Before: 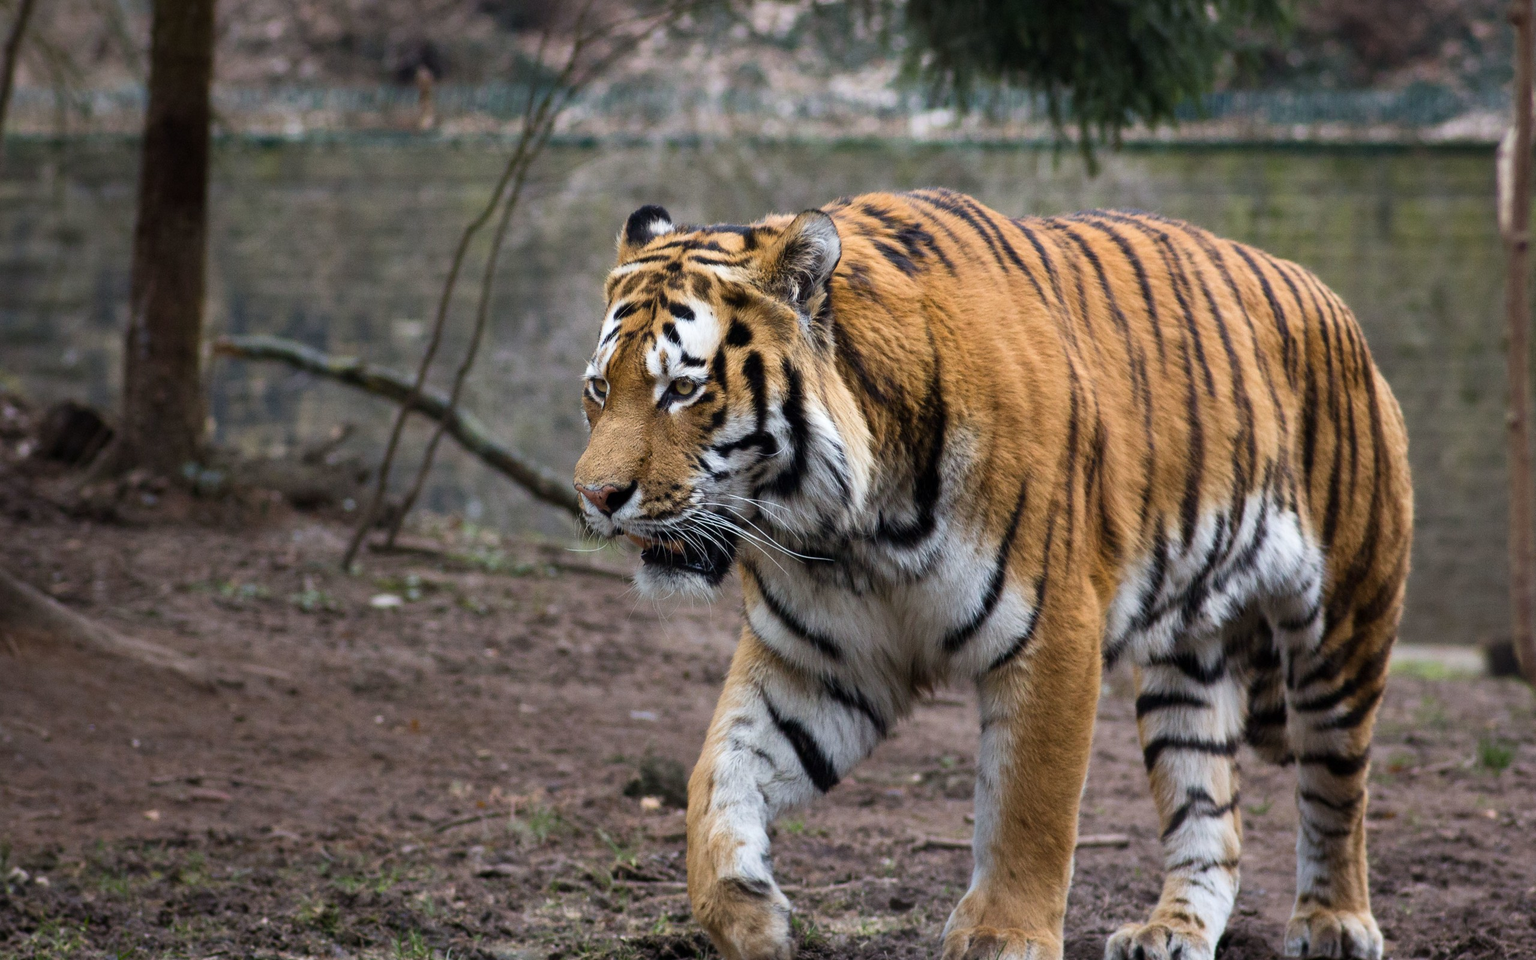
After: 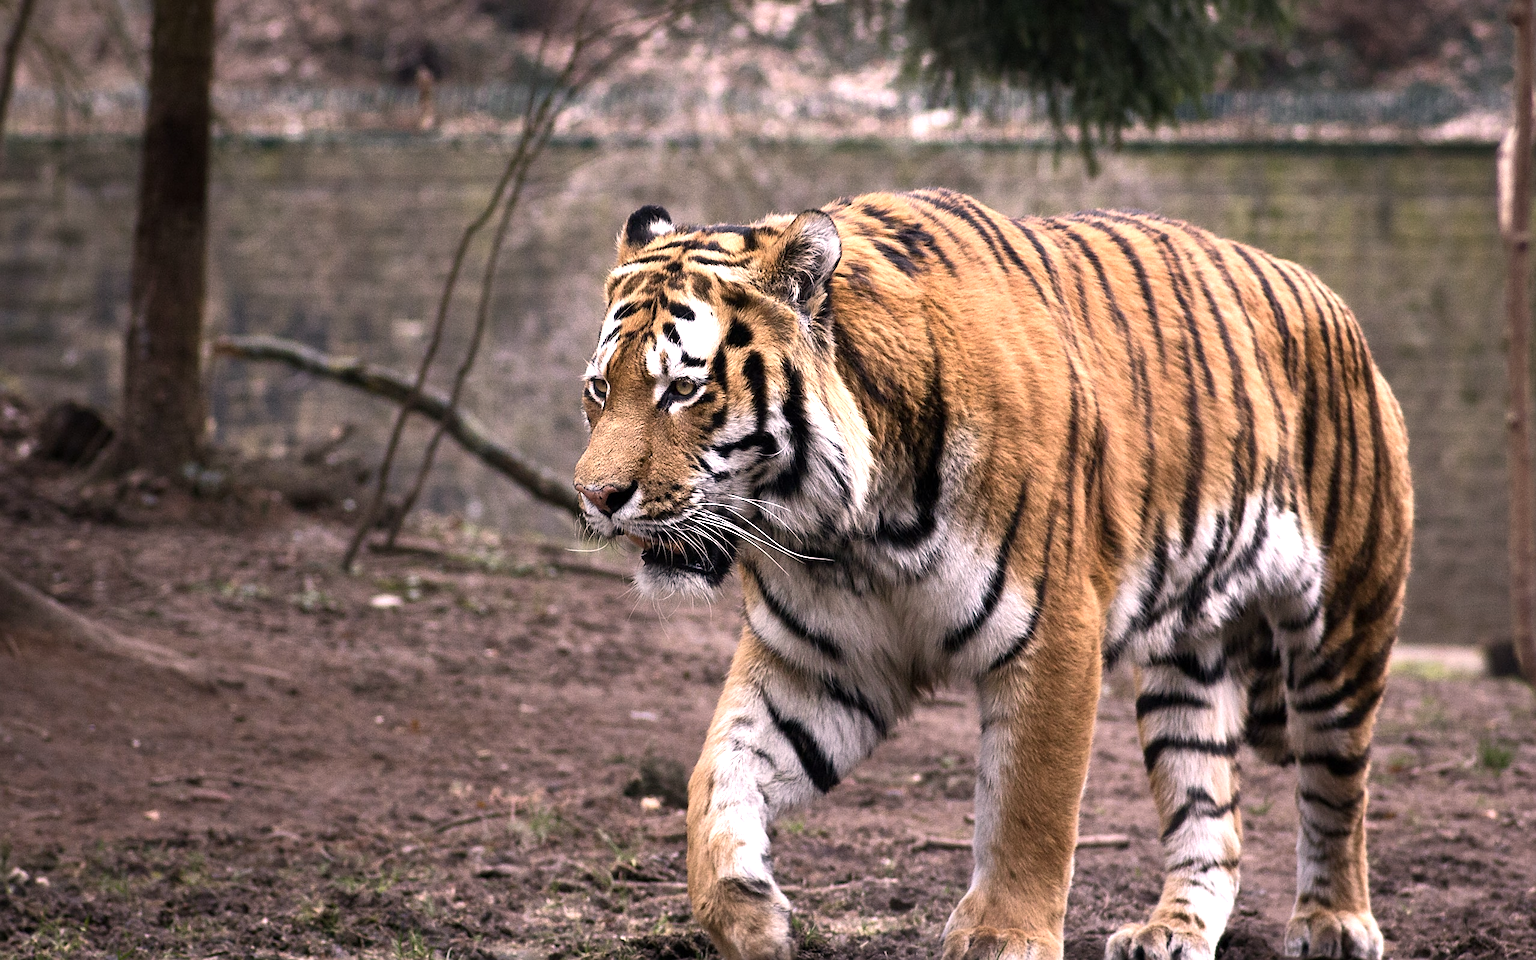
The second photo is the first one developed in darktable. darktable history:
sharpen: on, module defaults
exposure: exposure 0.408 EV, compensate highlight preservation false
color correction: highlights a* 12.47, highlights b* 5.62
color balance rgb: linear chroma grading › shadows -2.535%, linear chroma grading › highlights -14.002%, linear chroma grading › global chroma -9.66%, linear chroma grading › mid-tones -10.29%, perceptual saturation grading › global saturation 0.708%, perceptual brilliance grading › highlights 10.766%, perceptual brilliance grading › shadows -10.996%, global vibrance 3.338%
